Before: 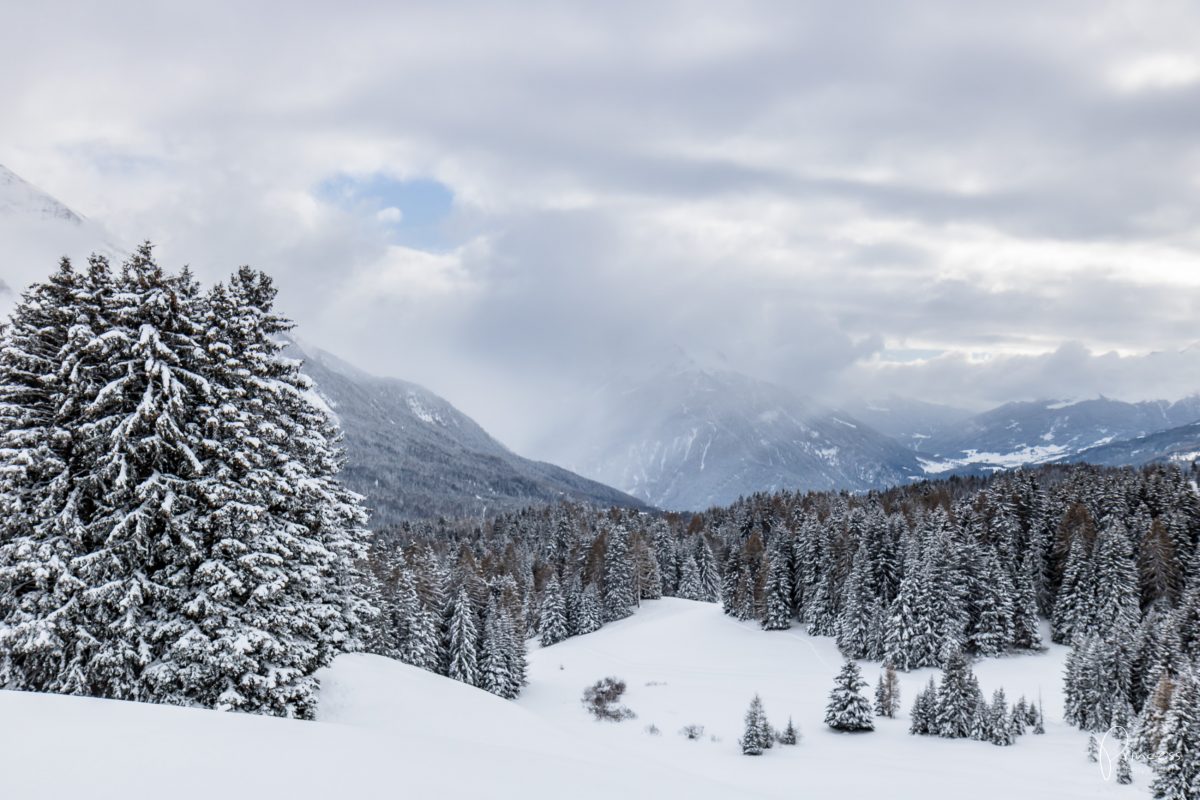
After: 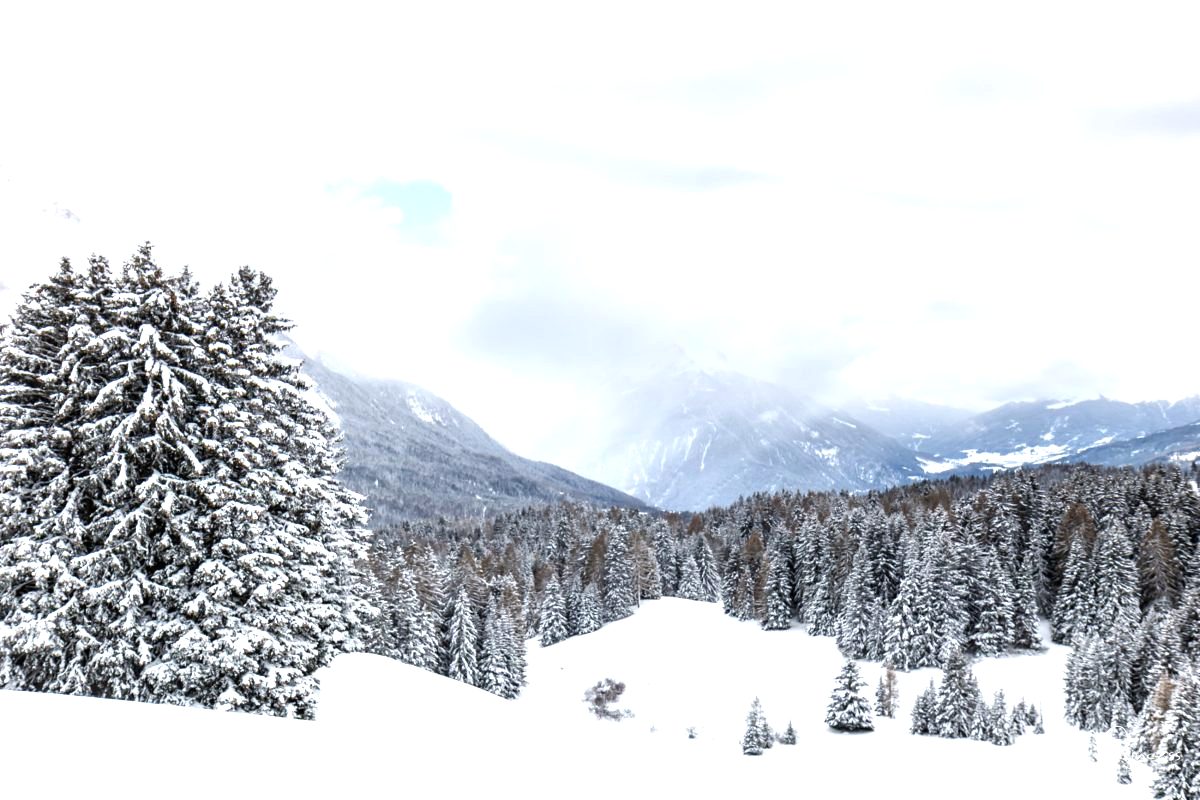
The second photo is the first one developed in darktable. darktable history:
color correction: highlights b* 2.98
exposure: exposure 0.948 EV, compensate exposure bias true, compensate highlight preservation false
